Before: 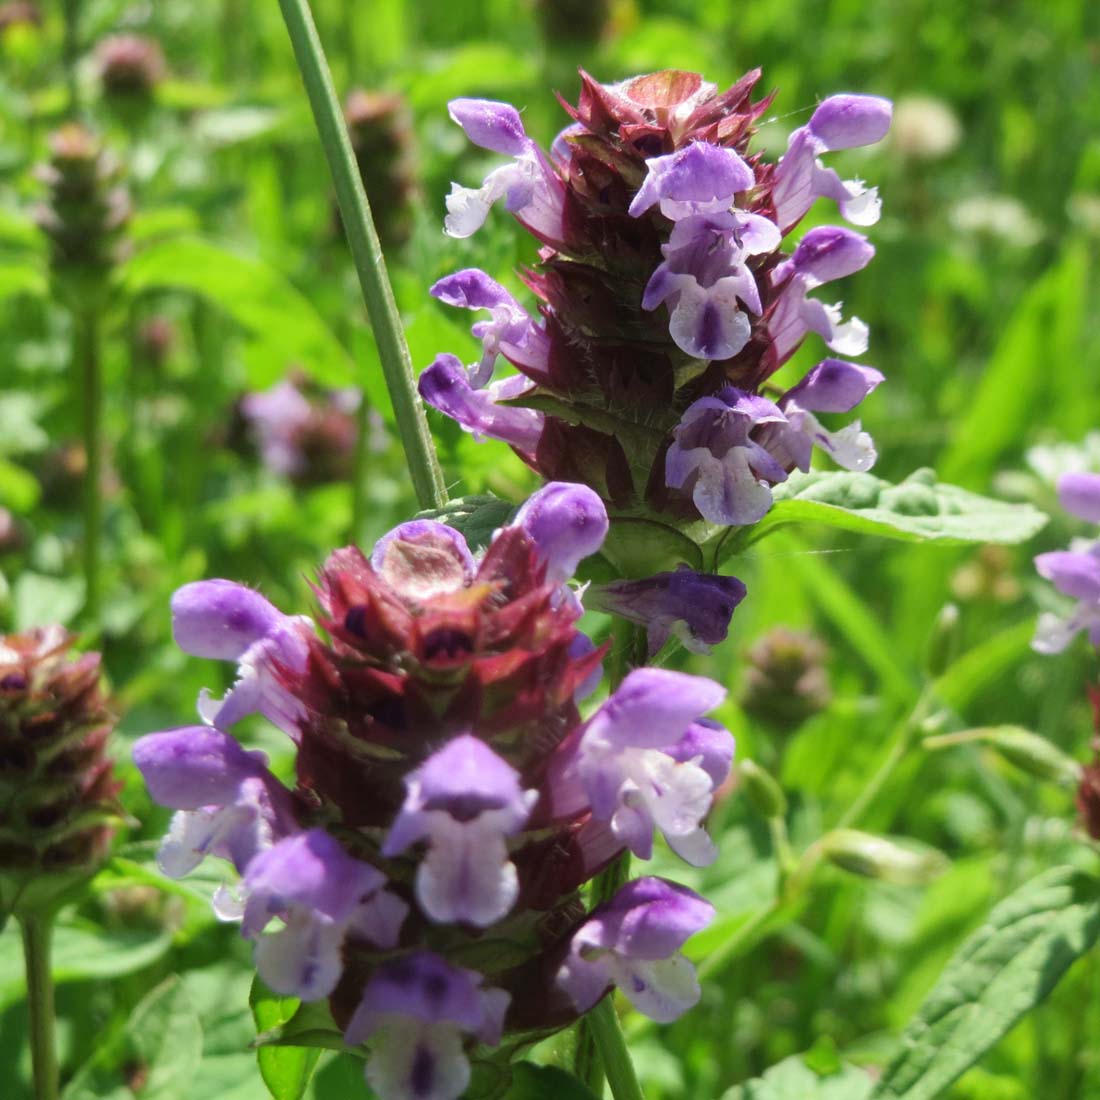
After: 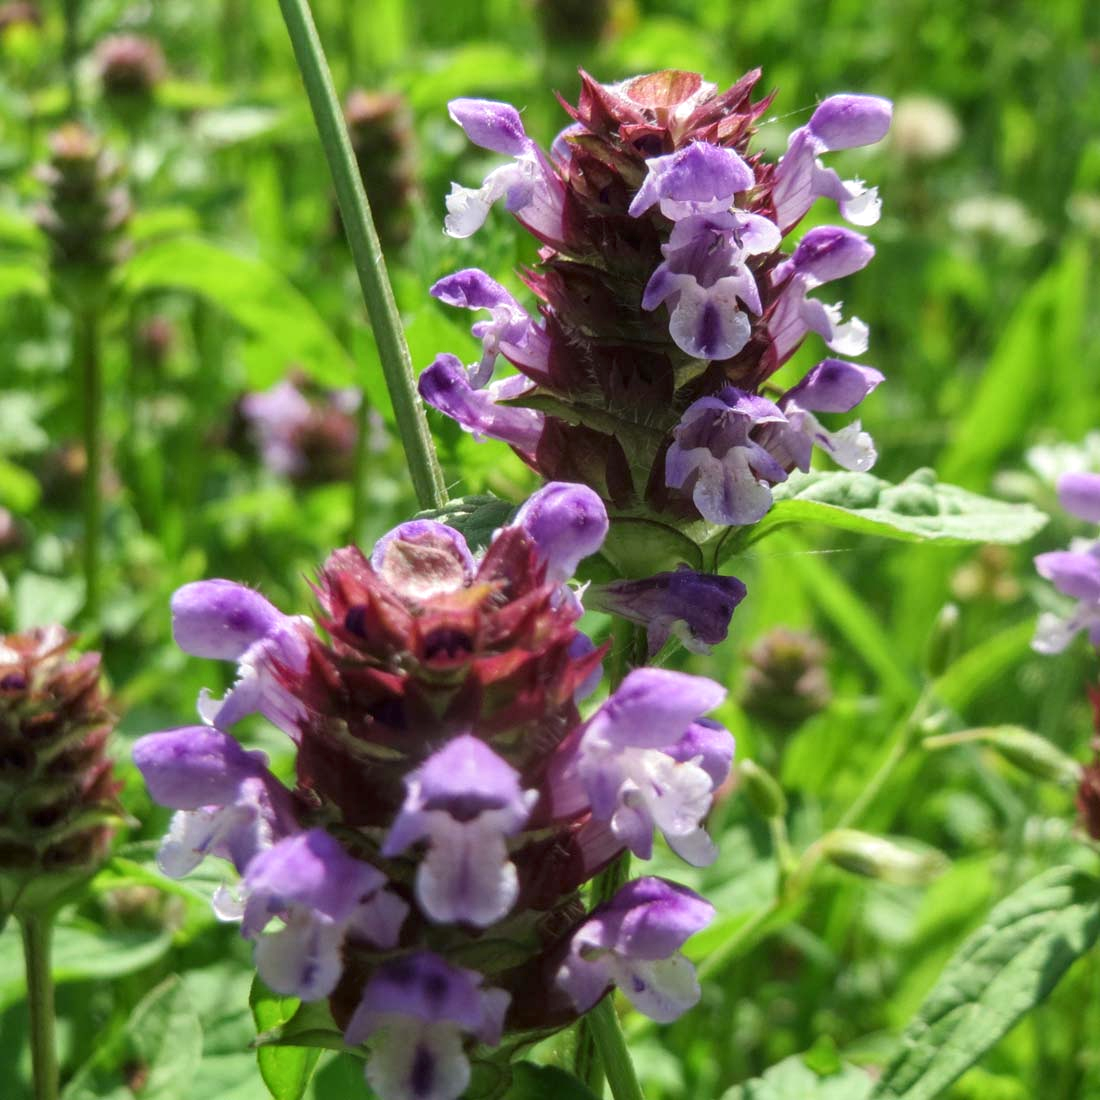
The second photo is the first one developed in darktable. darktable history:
tone equalizer: -7 EV 0.193 EV, -6 EV 0.104 EV, -5 EV 0.095 EV, -4 EV 0.079 EV, -2 EV -0.038 EV, -1 EV -0.031 EV, +0 EV -0.053 EV, mask exposure compensation -0.488 EV
local contrast: on, module defaults
